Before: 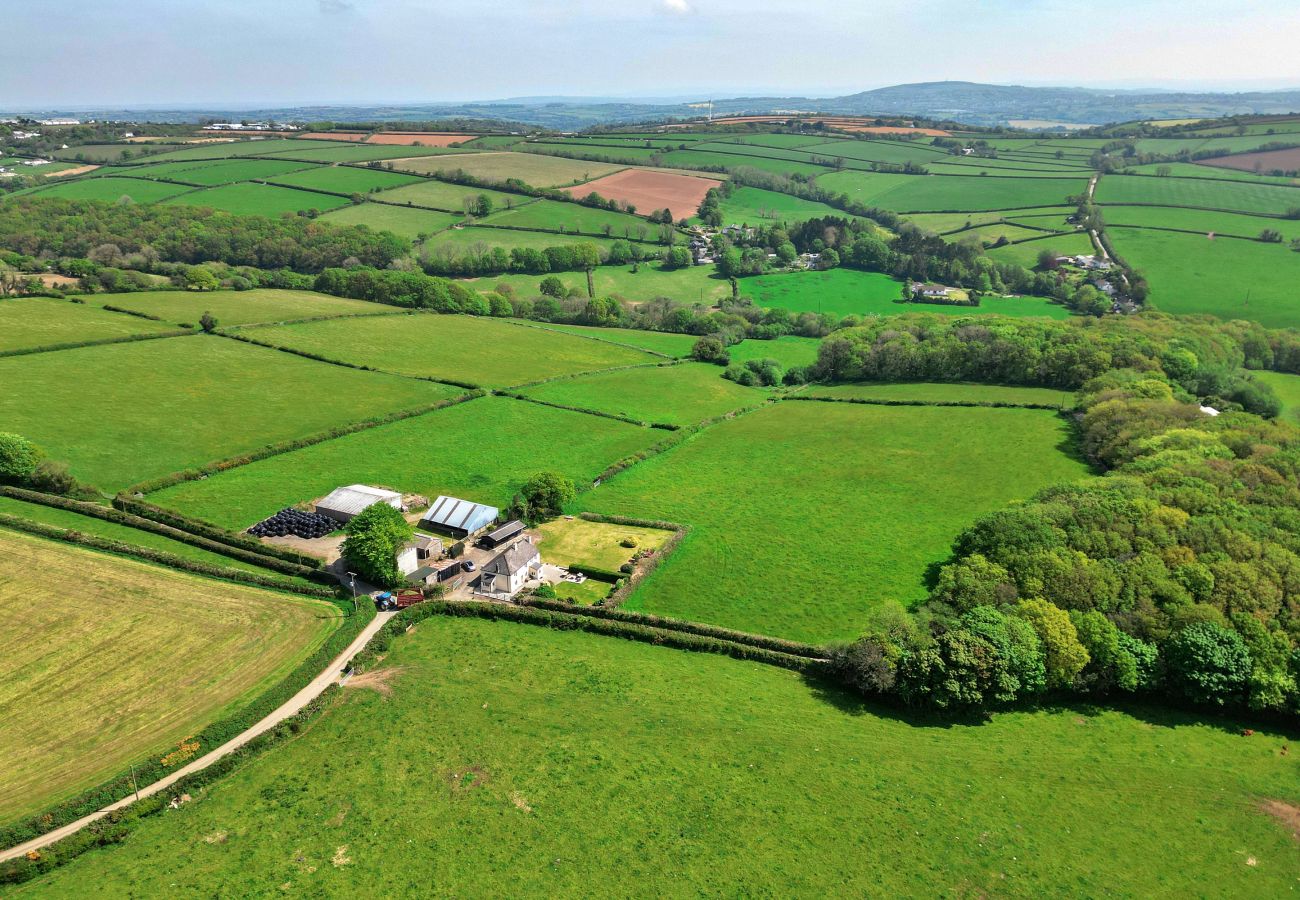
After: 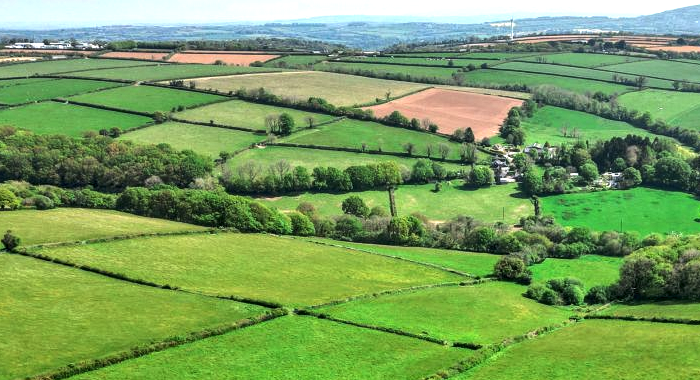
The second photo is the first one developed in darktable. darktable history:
local contrast: detail 130%
tone equalizer: -8 EV -0.75 EV, -7 EV -0.7 EV, -6 EV -0.6 EV, -5 EV -0.4 EV, -3 EV 0.4 EV, -2 EV 0.6 EV, -1 EV 0.7 EV, +0 EV 0.75 EV, edges refinement/feathering 500, mask exposure compensation -1.57 EV, preserve details no
crop: left 15.306%, top 9.065%, right 30.789%, bottom 48.638%
